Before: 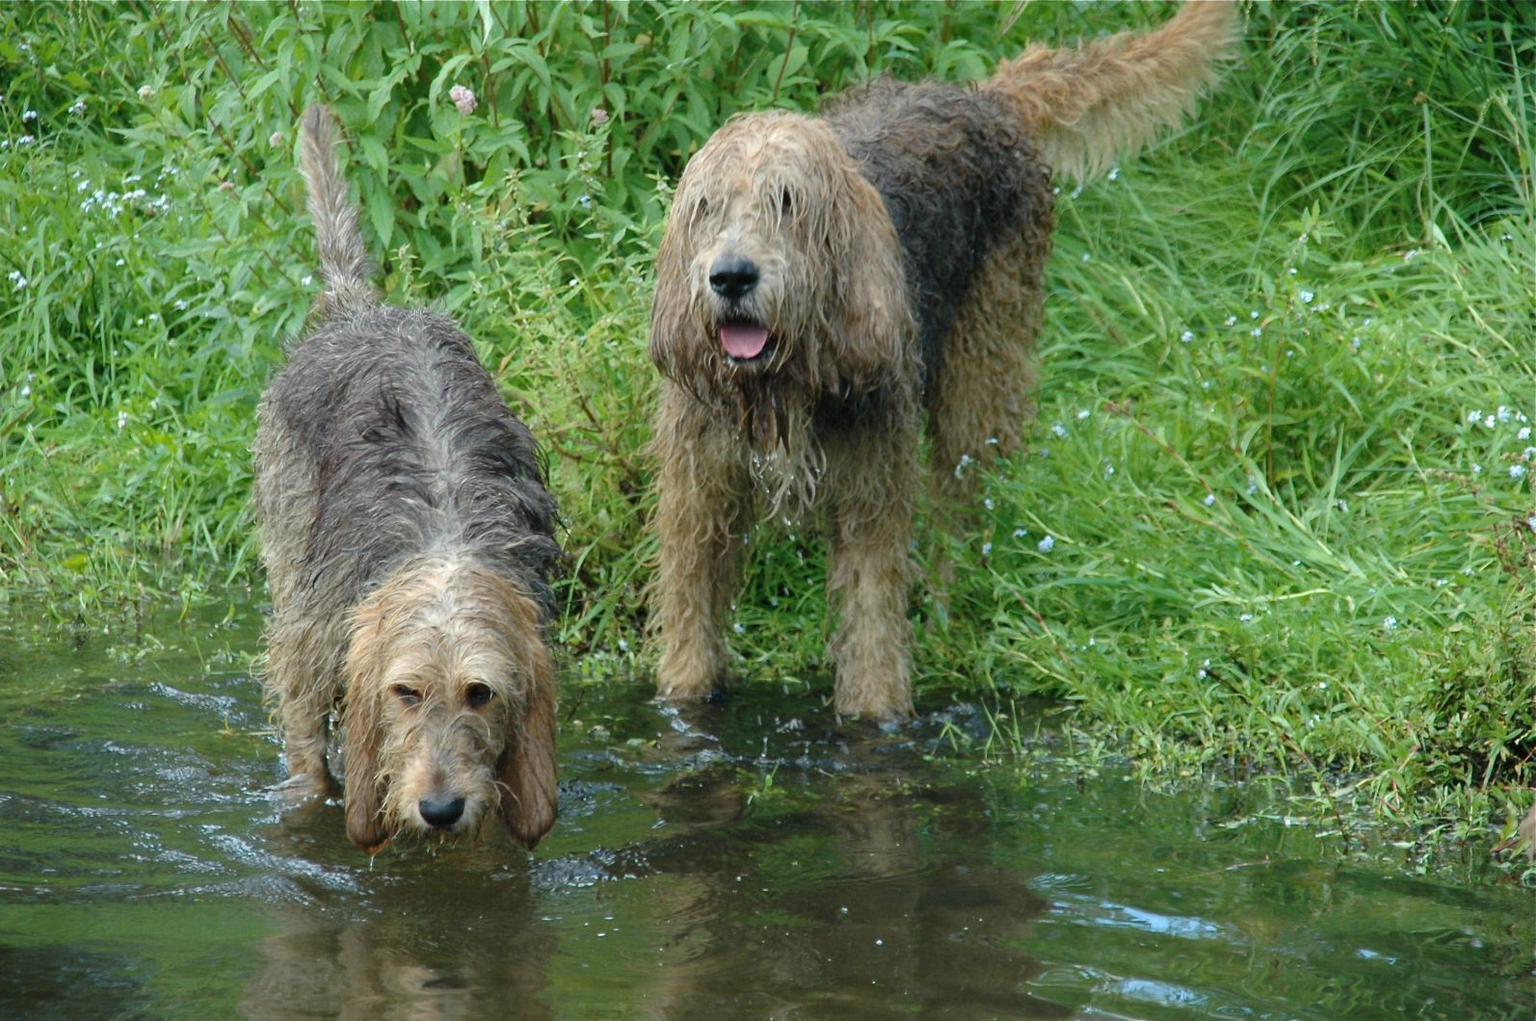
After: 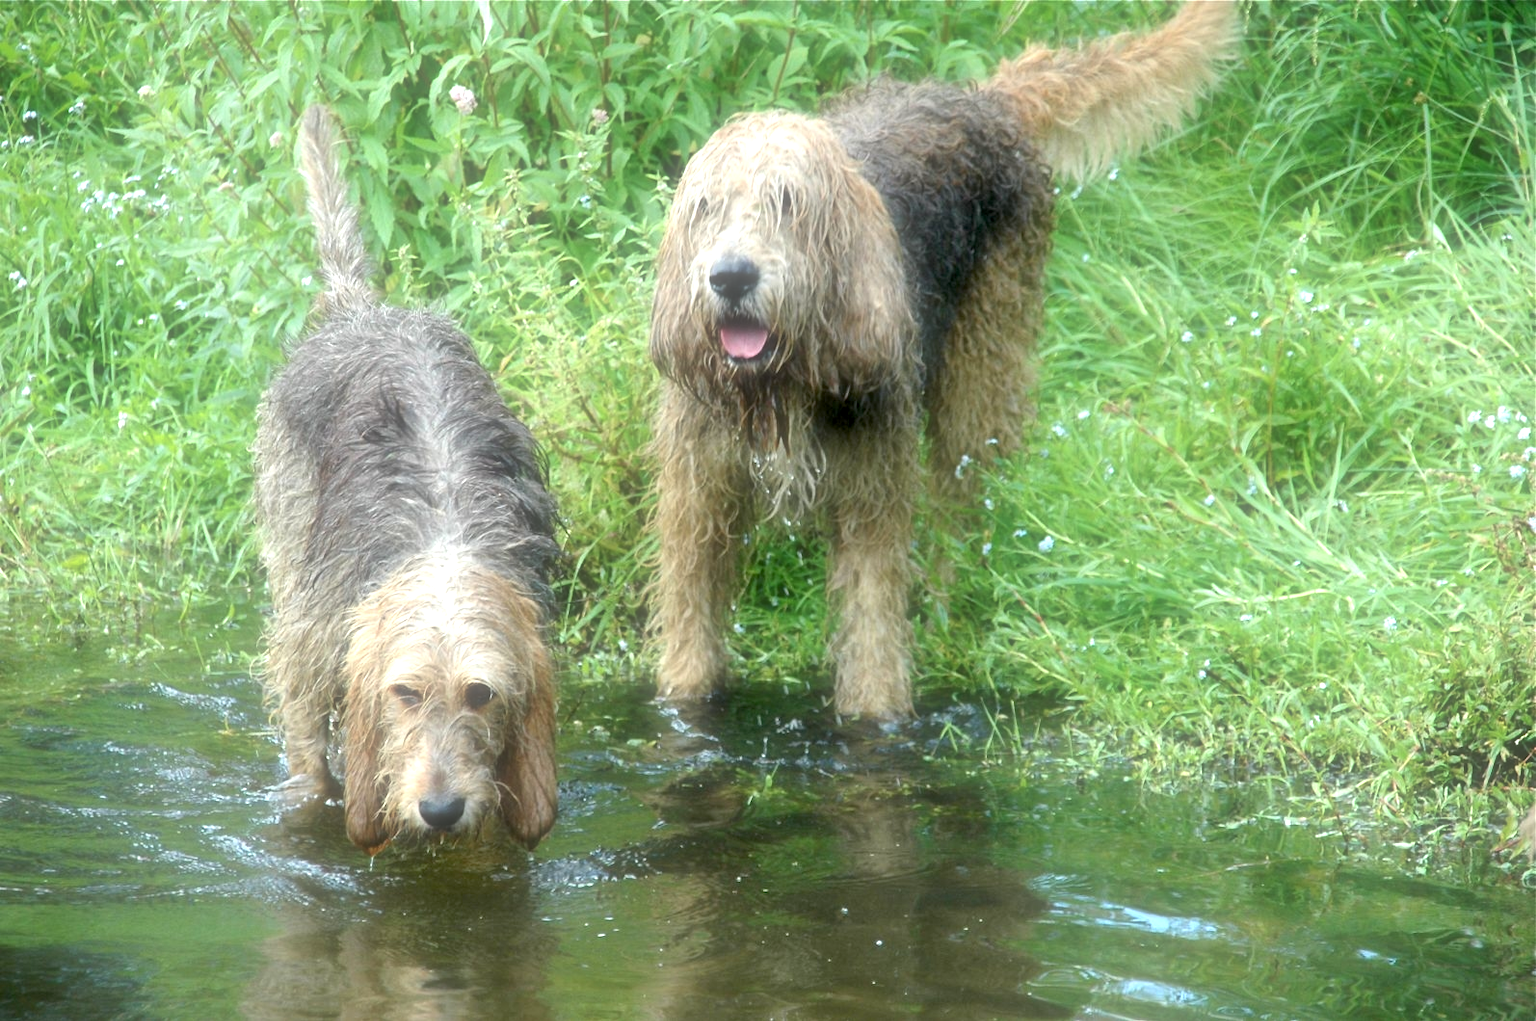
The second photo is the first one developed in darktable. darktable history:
soften: size 60.24%, saturation 65.46%, brightness 0.506 EV, mix 25.7%
exposure: black level correction 0.01, exposure 1 EV, compensate highlight preservation false
